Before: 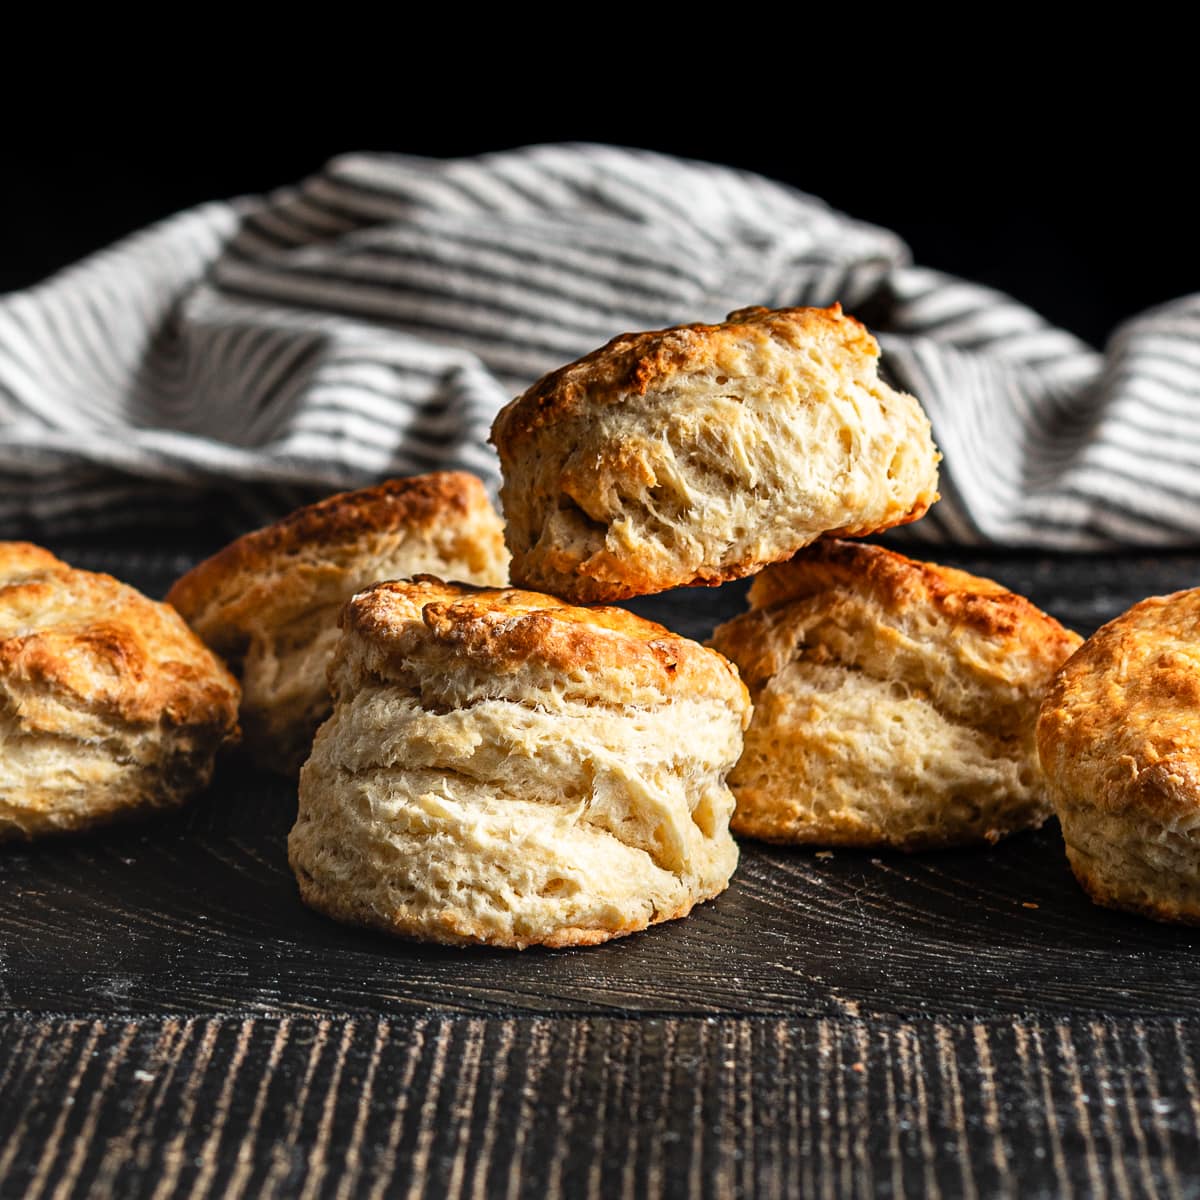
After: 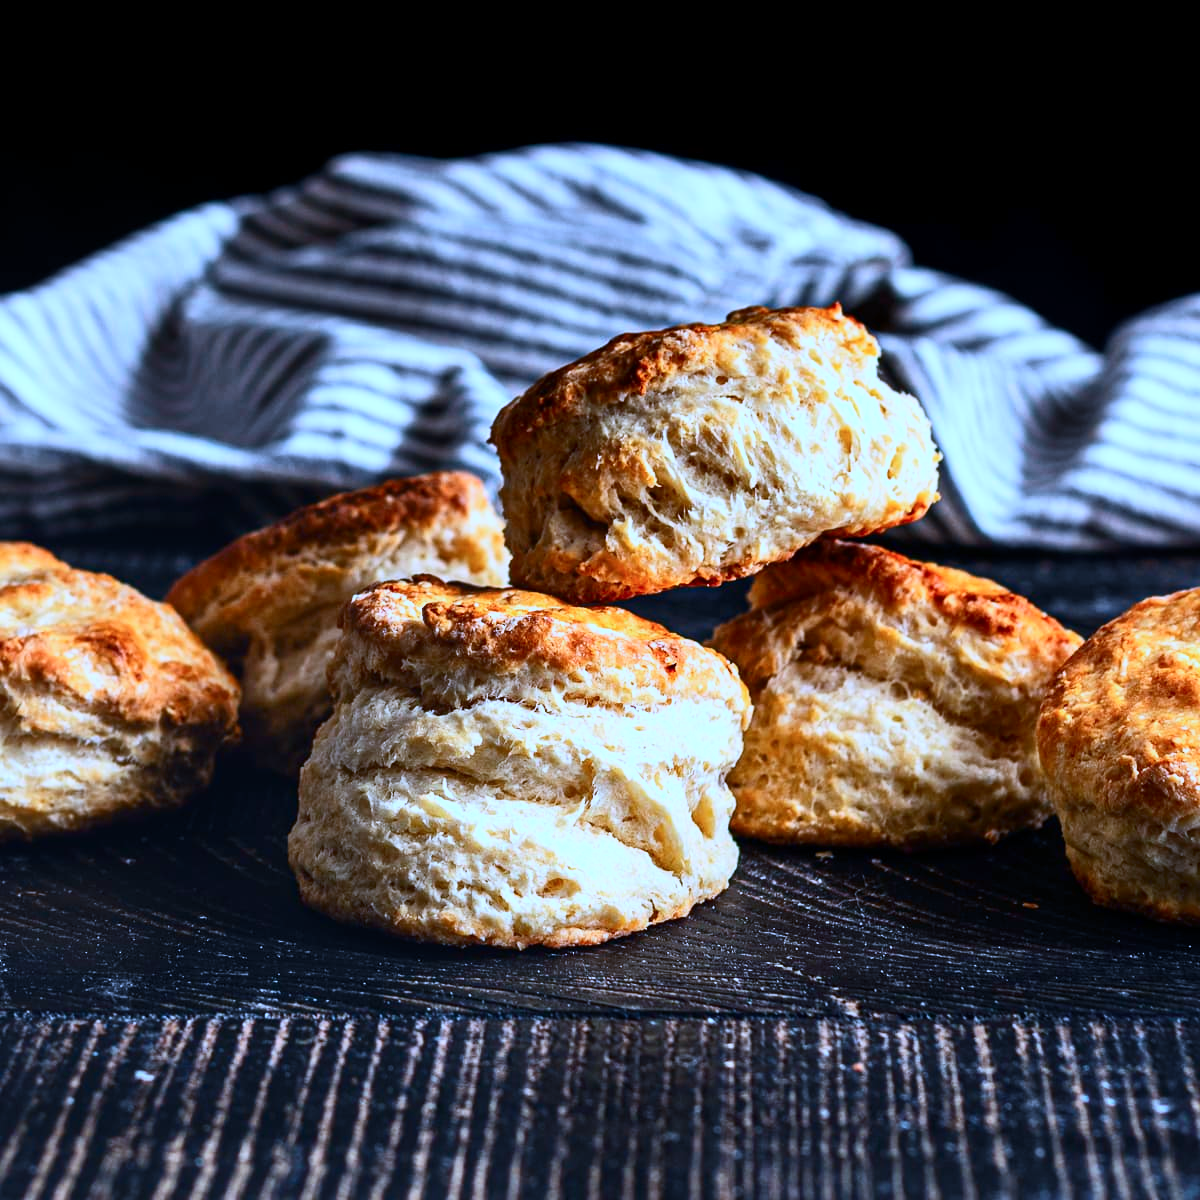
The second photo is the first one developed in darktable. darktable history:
color calibration: illuminant as shot in camera, adaptation linear Bradford (ICC v4), x 0.406, y 0.405, temperature 3570.35 K, saturation algorithm version 1 (2020)
contrast brightness saturation: contrast 0.18, saturation 0.3
